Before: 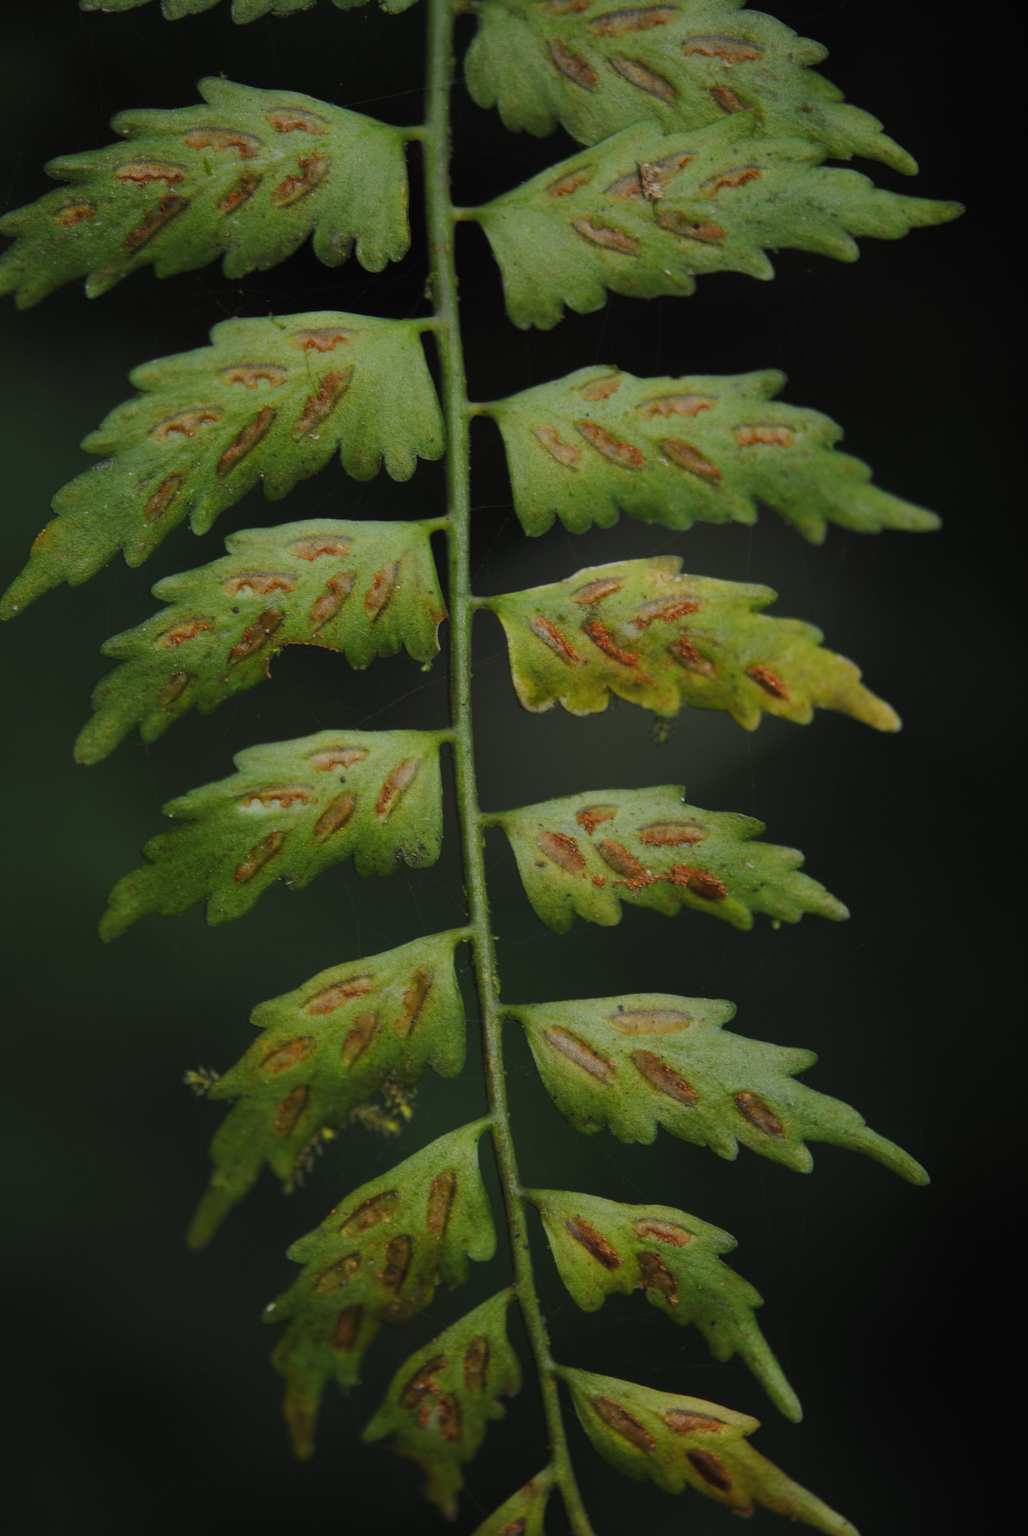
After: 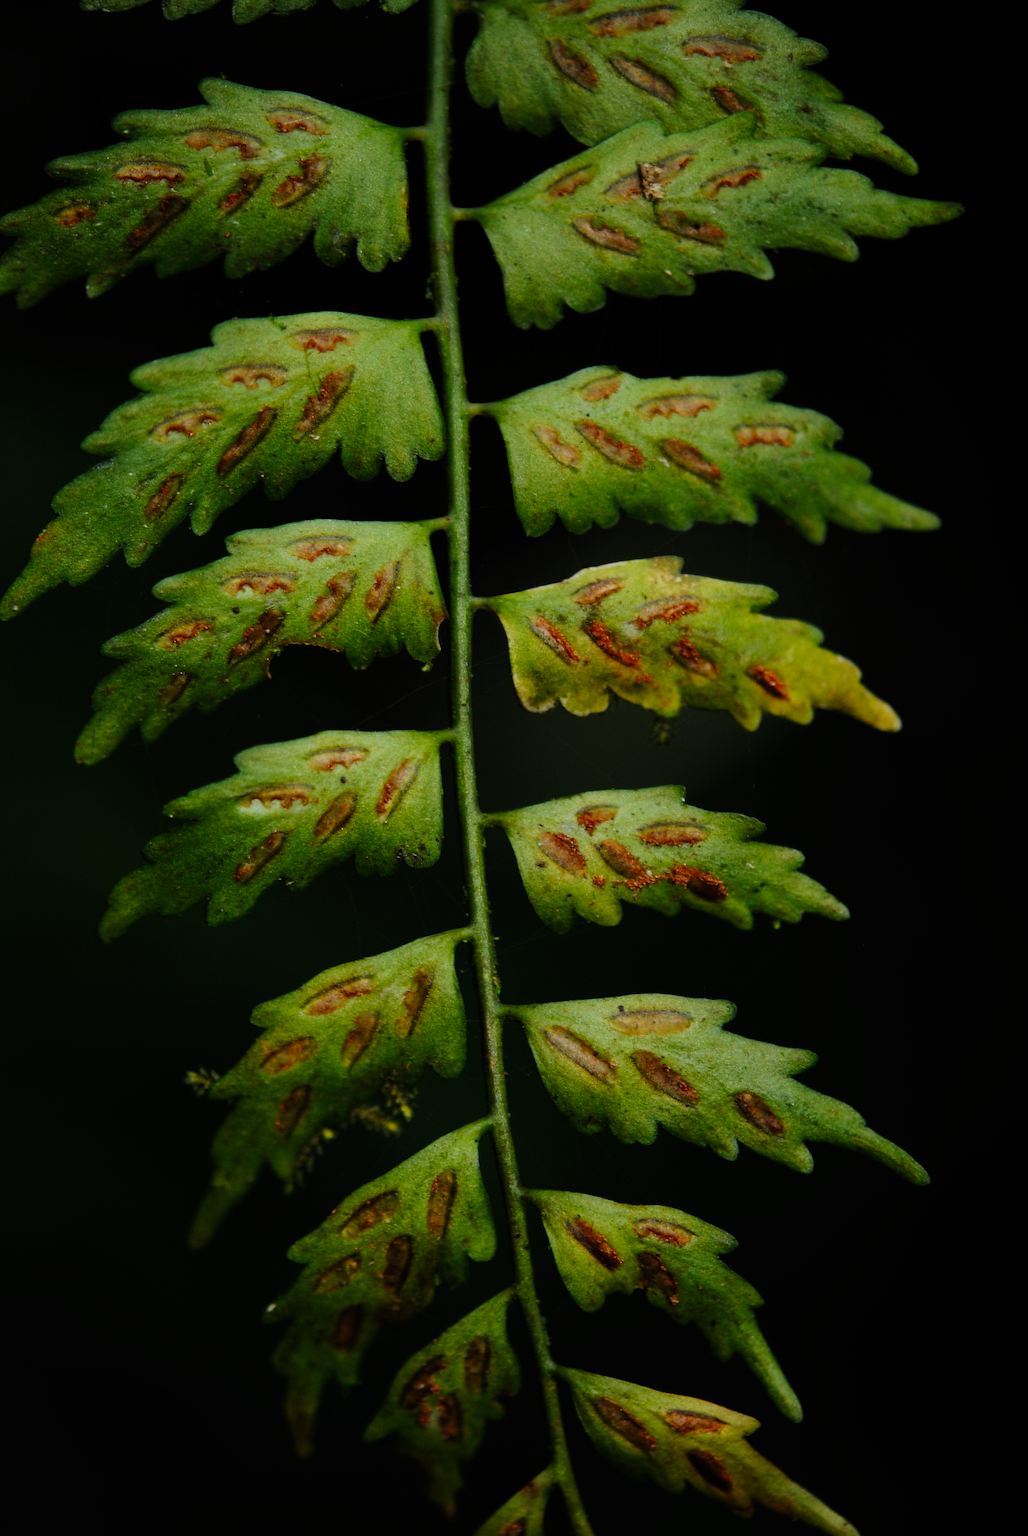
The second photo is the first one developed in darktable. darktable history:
sigmoid: contrast 2, skew -0.2, preserve hue 0%, red attenuation 0.1, red rotation 0.035, green attenuation 0.1, green rotation -0.017, blue attenuation 0.15, blue rotation -0.052, base primaries Rec2020
velvia: on, module defaults
